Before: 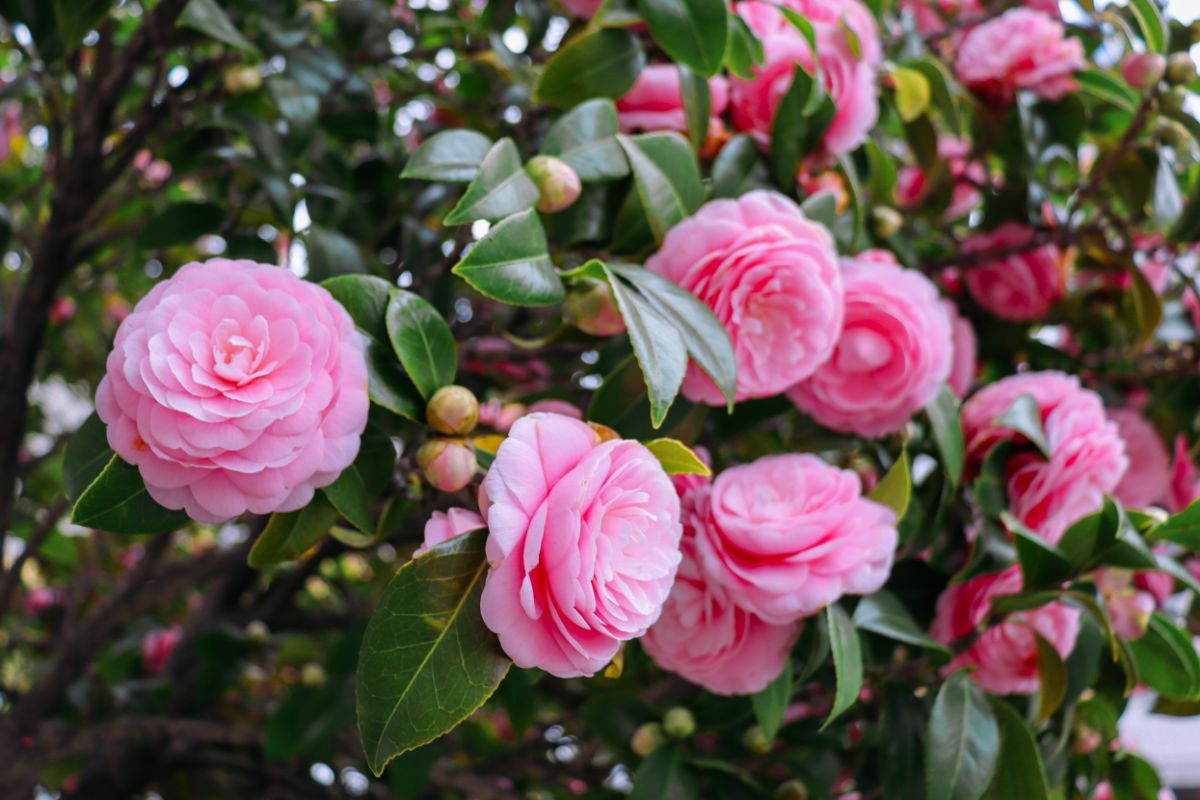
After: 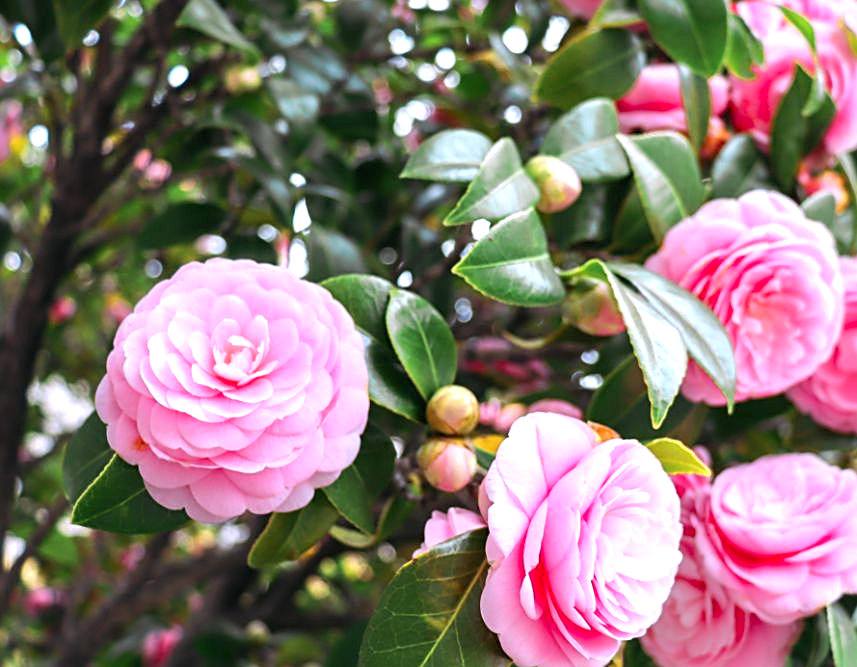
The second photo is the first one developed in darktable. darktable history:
exposure: exposure 0.948 EV, compensate exposure bias true, compensate highlight preservation false
sharpen: on, module defaults
crop: right 28.52%, bottom 16.544%
color balance rgb: linear chroma grading › shadows -6.918%, linear chroma grading › highlights -6.341%, linear chroma grading › global chroma -10.605%, linear chroma grading › mid-tones -8.027%, perceptual saturation grading › global saturation 19.303%
